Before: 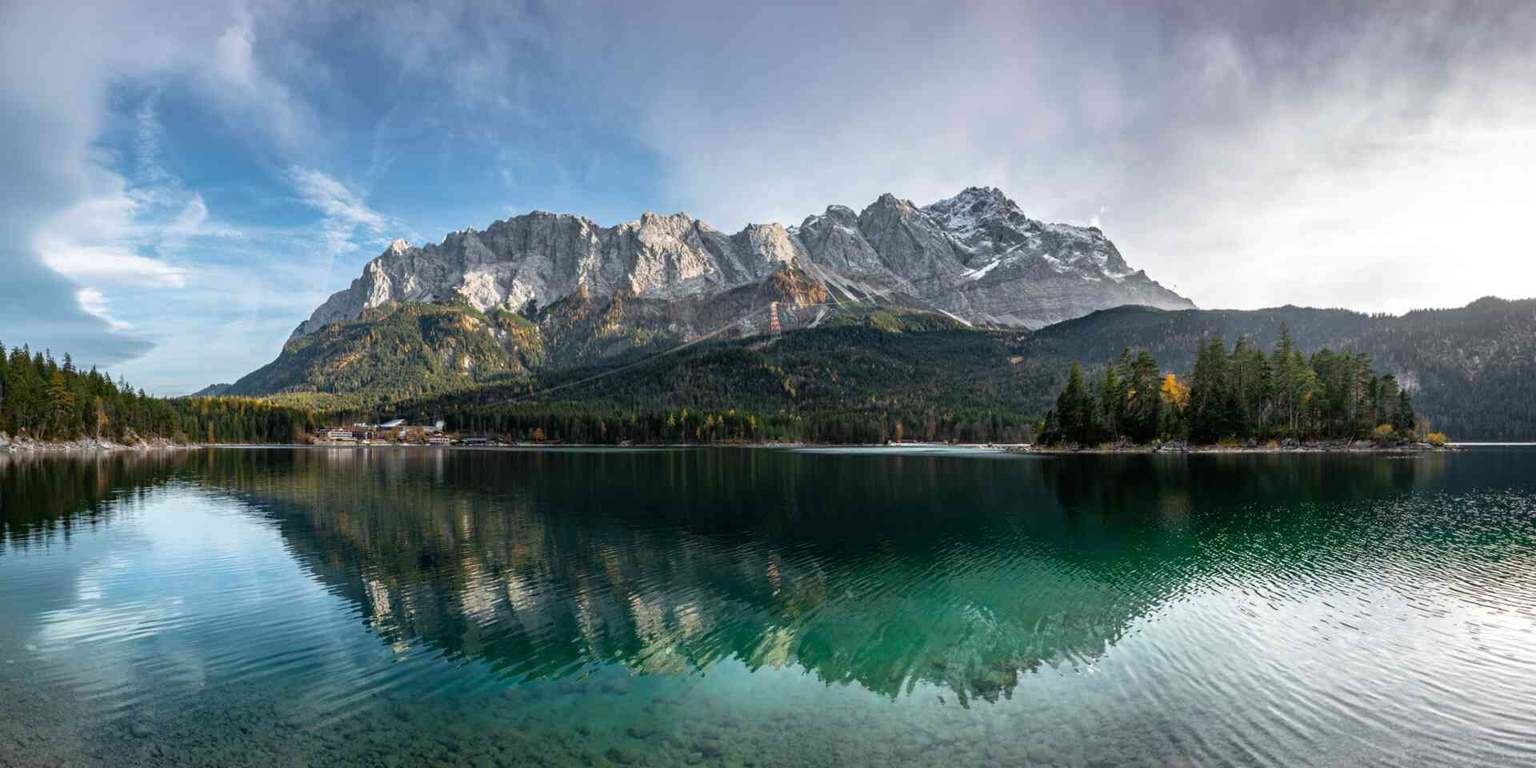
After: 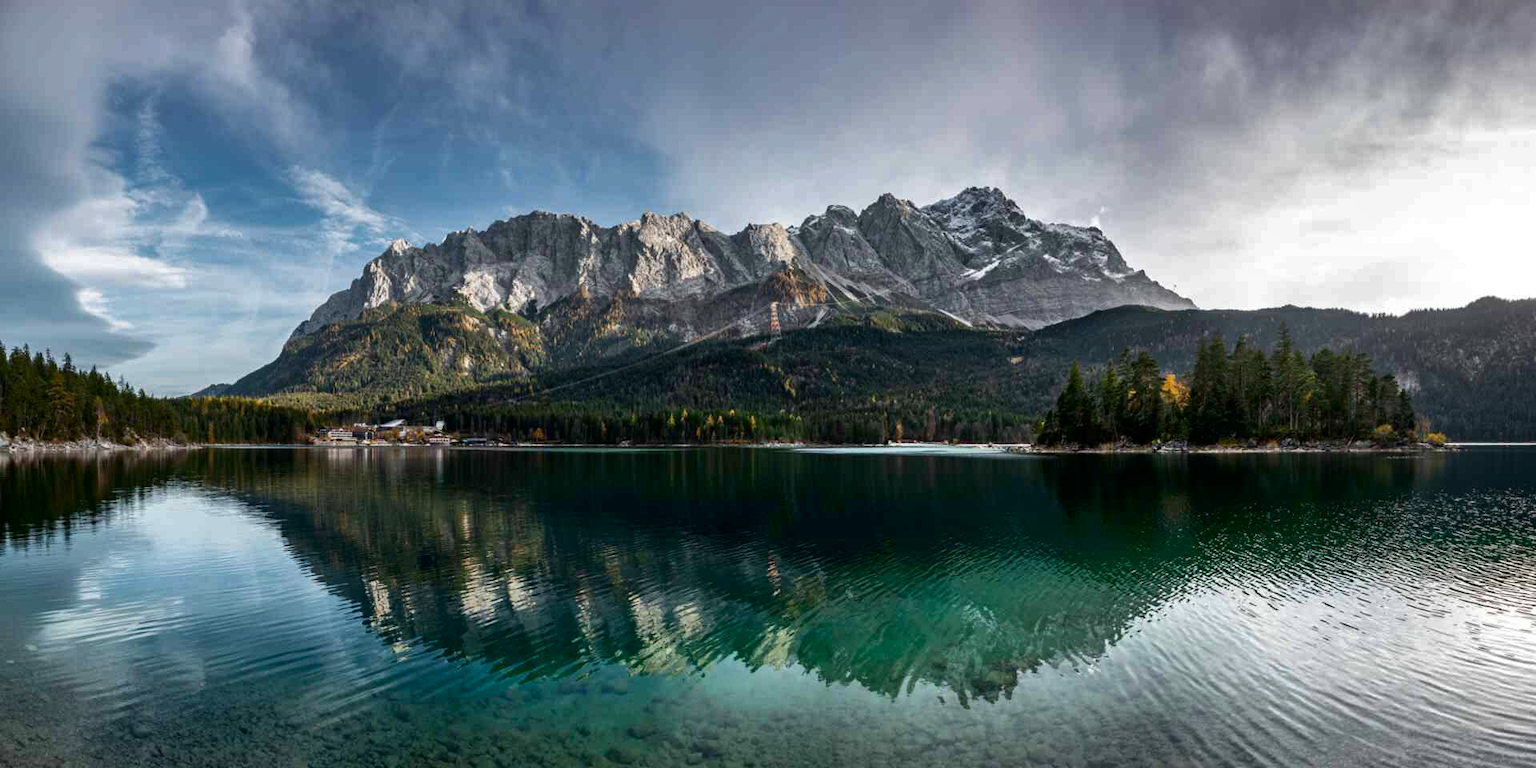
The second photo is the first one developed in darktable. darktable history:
contrast brightness saturation: brightness -0.2, saturation 0.08
color correction: saturation 0.8
shadows and highlights: soften with gaussian
